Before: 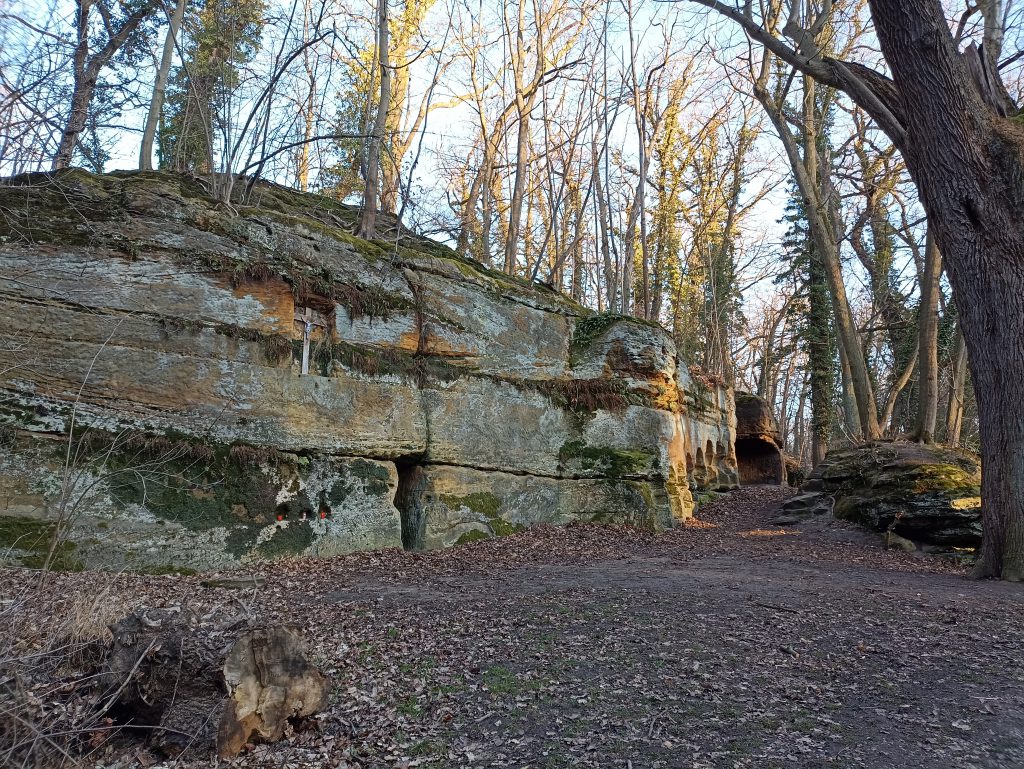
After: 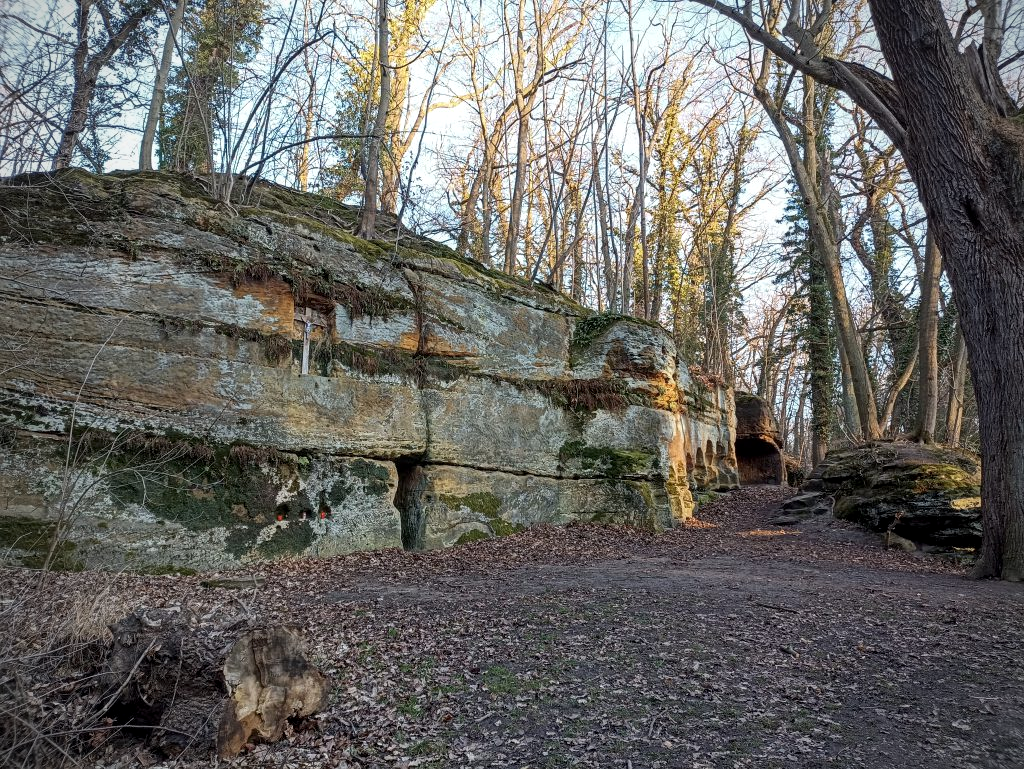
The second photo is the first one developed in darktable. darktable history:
local contrast: on, module defaults
vignetting: on, module defaults
